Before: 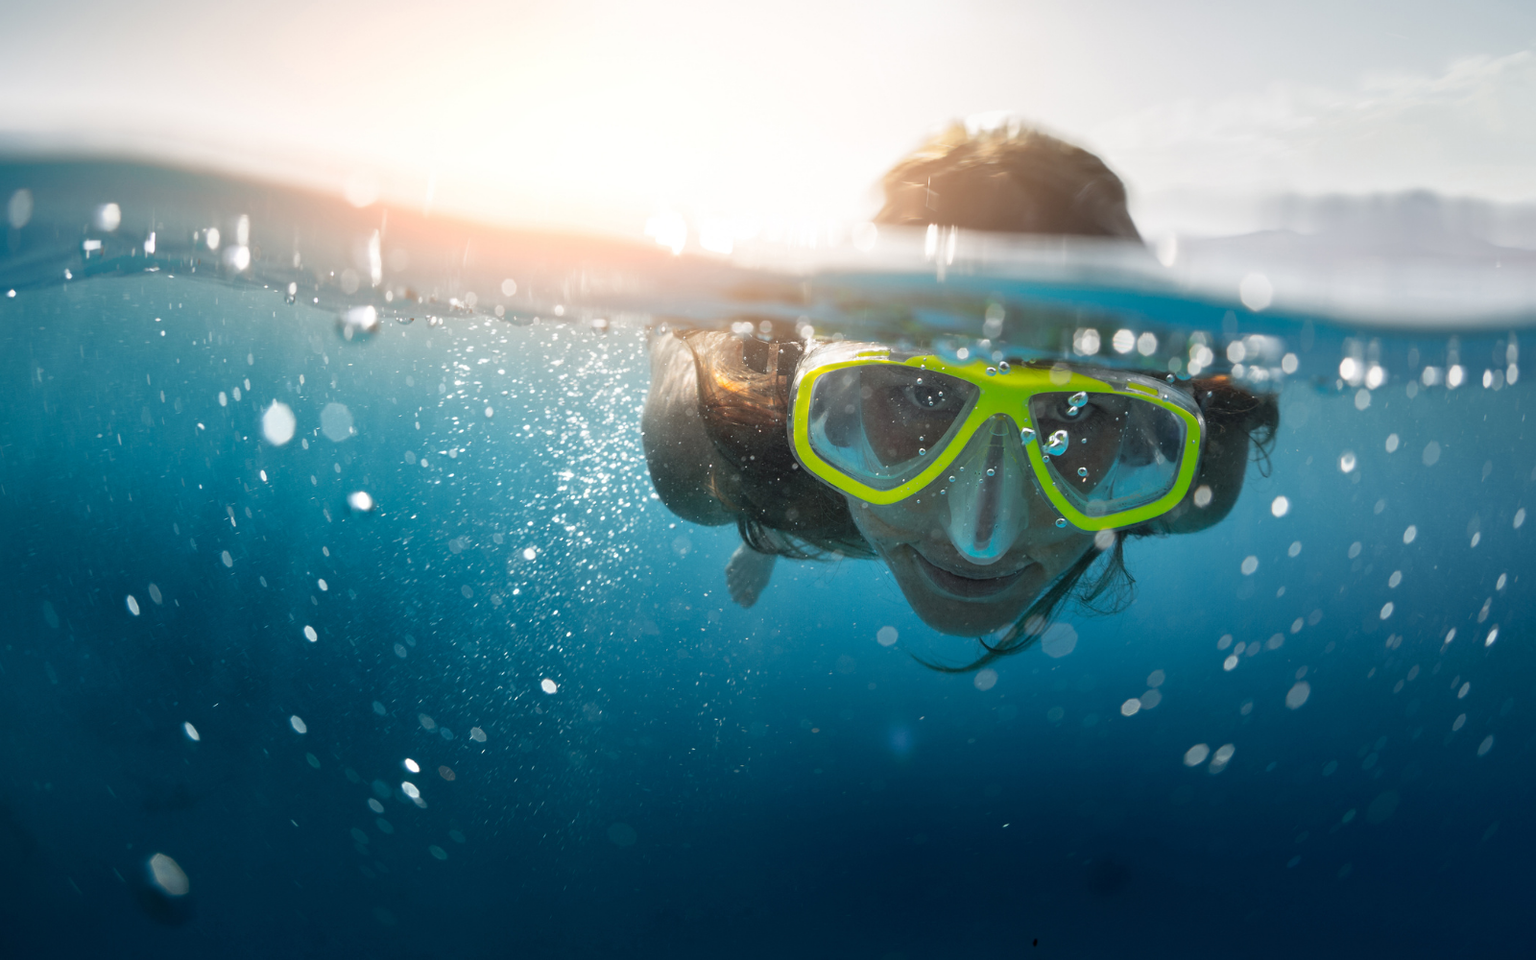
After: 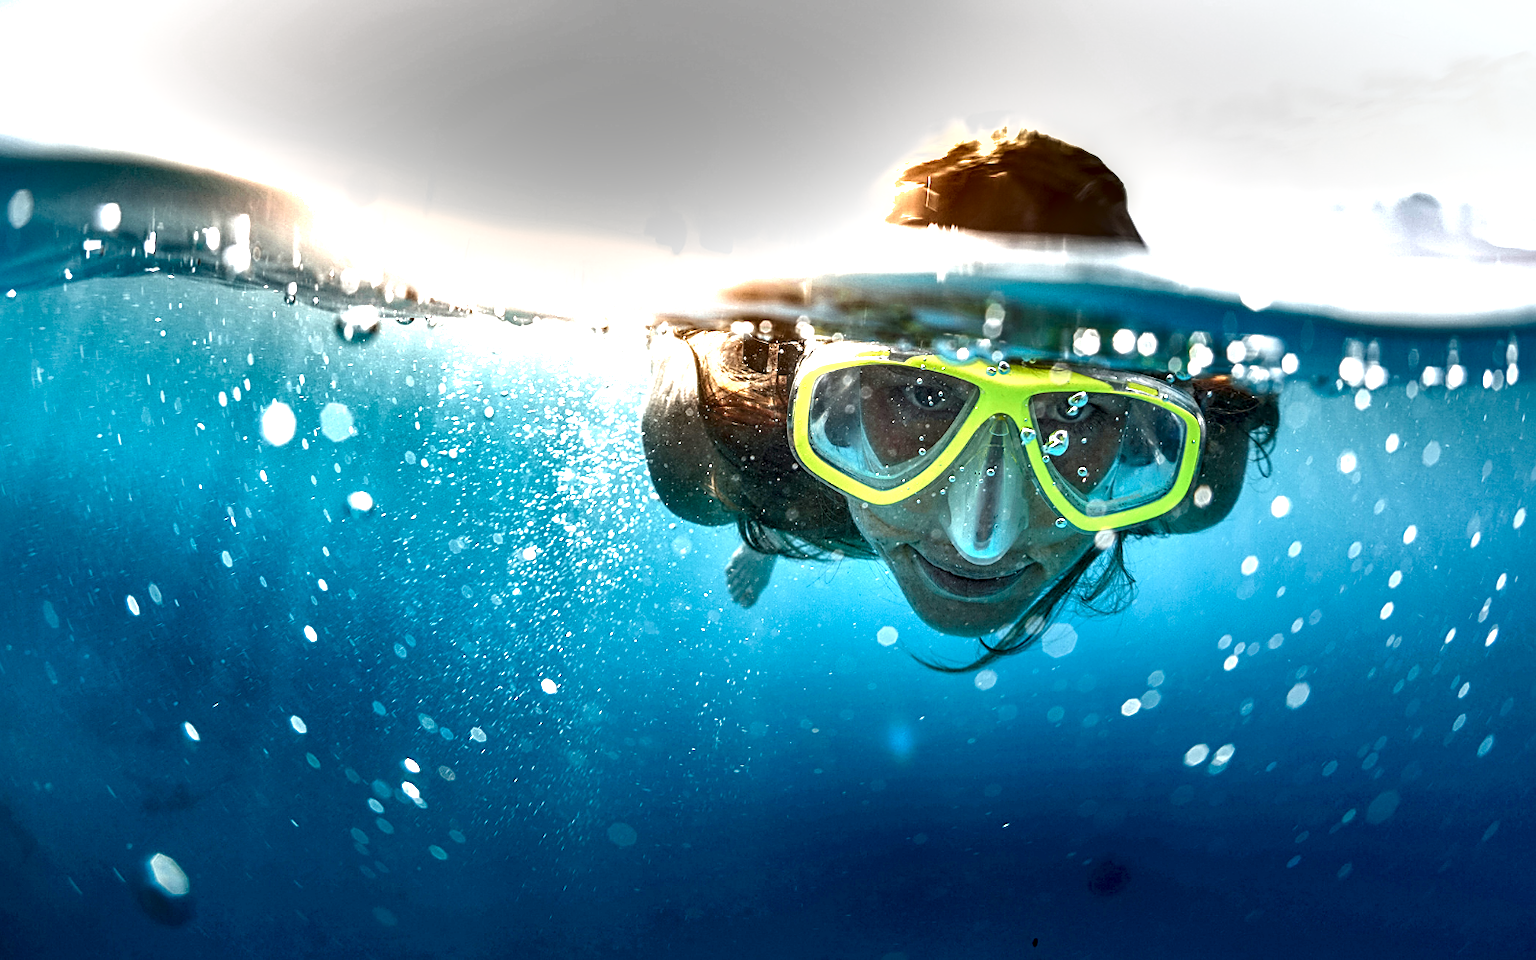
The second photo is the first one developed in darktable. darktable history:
sharpen: on, module defaults
shadows and highlights: shadows 30.58, highlights -62.45, soften with gaussian
local contrast: highlights 16%, detail 187%
exposure: black level correction 0, exposure 1.001 EV, compensate highlight preservation false
color balance rgb: perceptual saturation grading › global saturation 25.71%, perceptual saturation grading › highlights -50.147%, perceptual saturation grading › shadows 30.909%, global vibrance 32.357%
